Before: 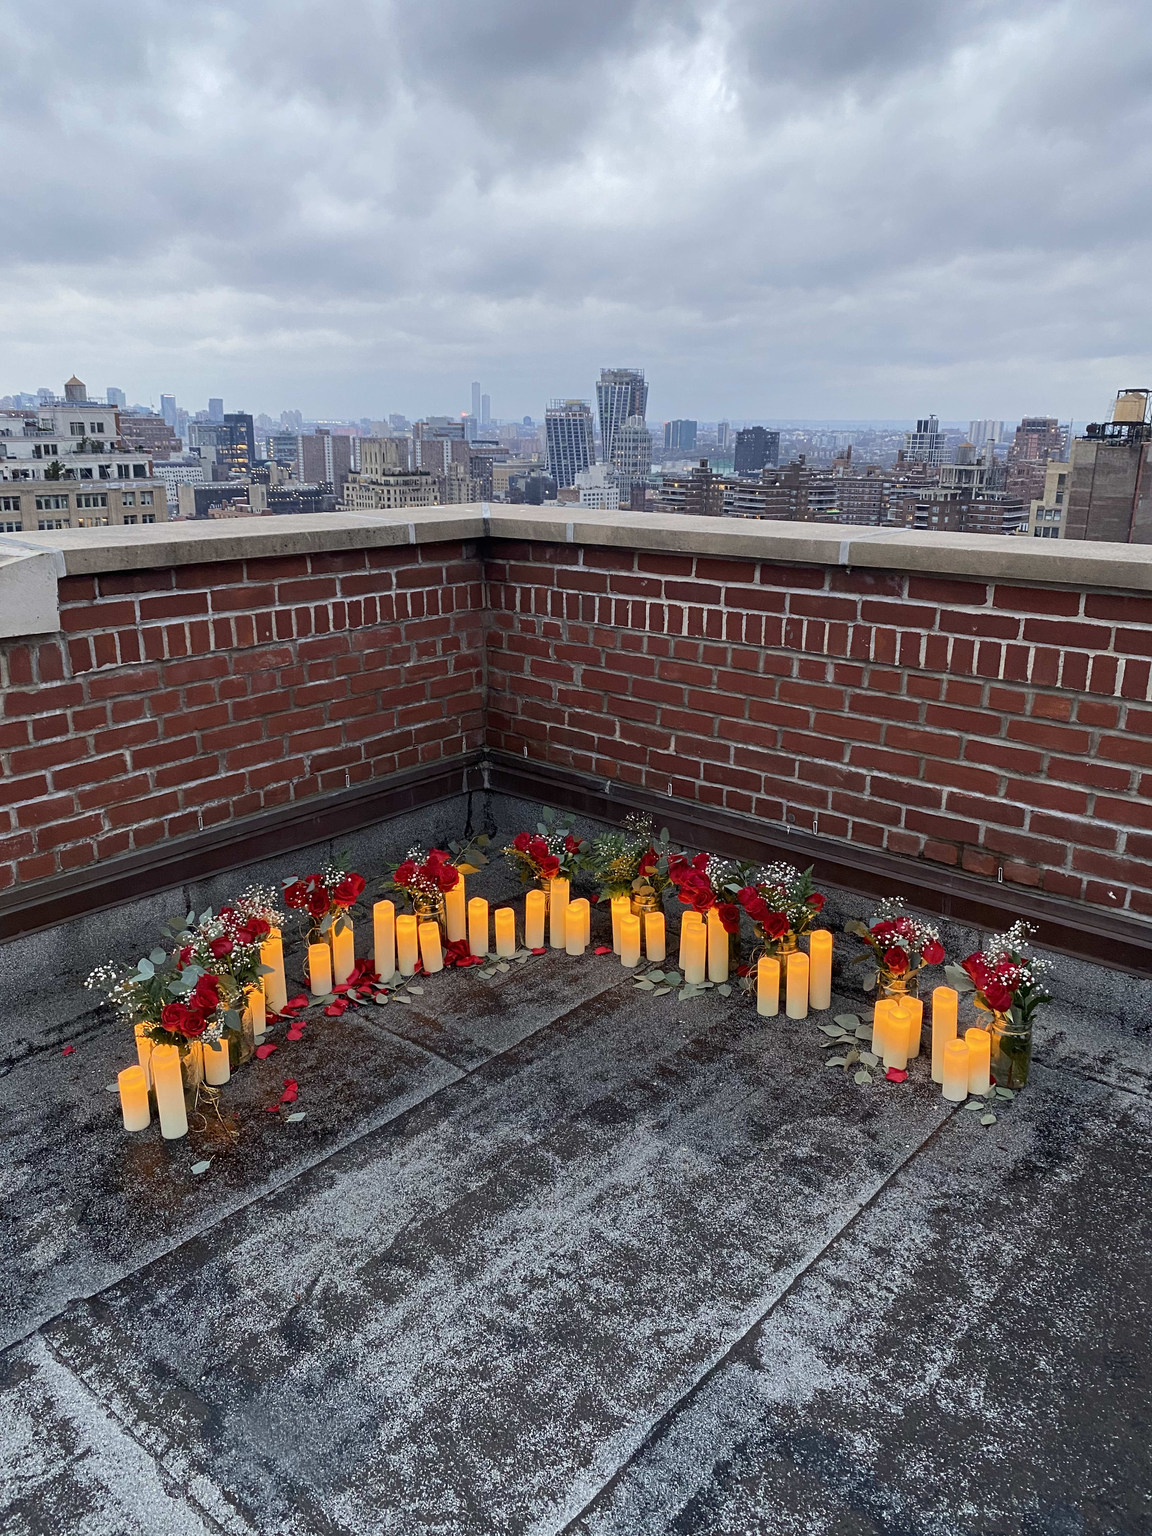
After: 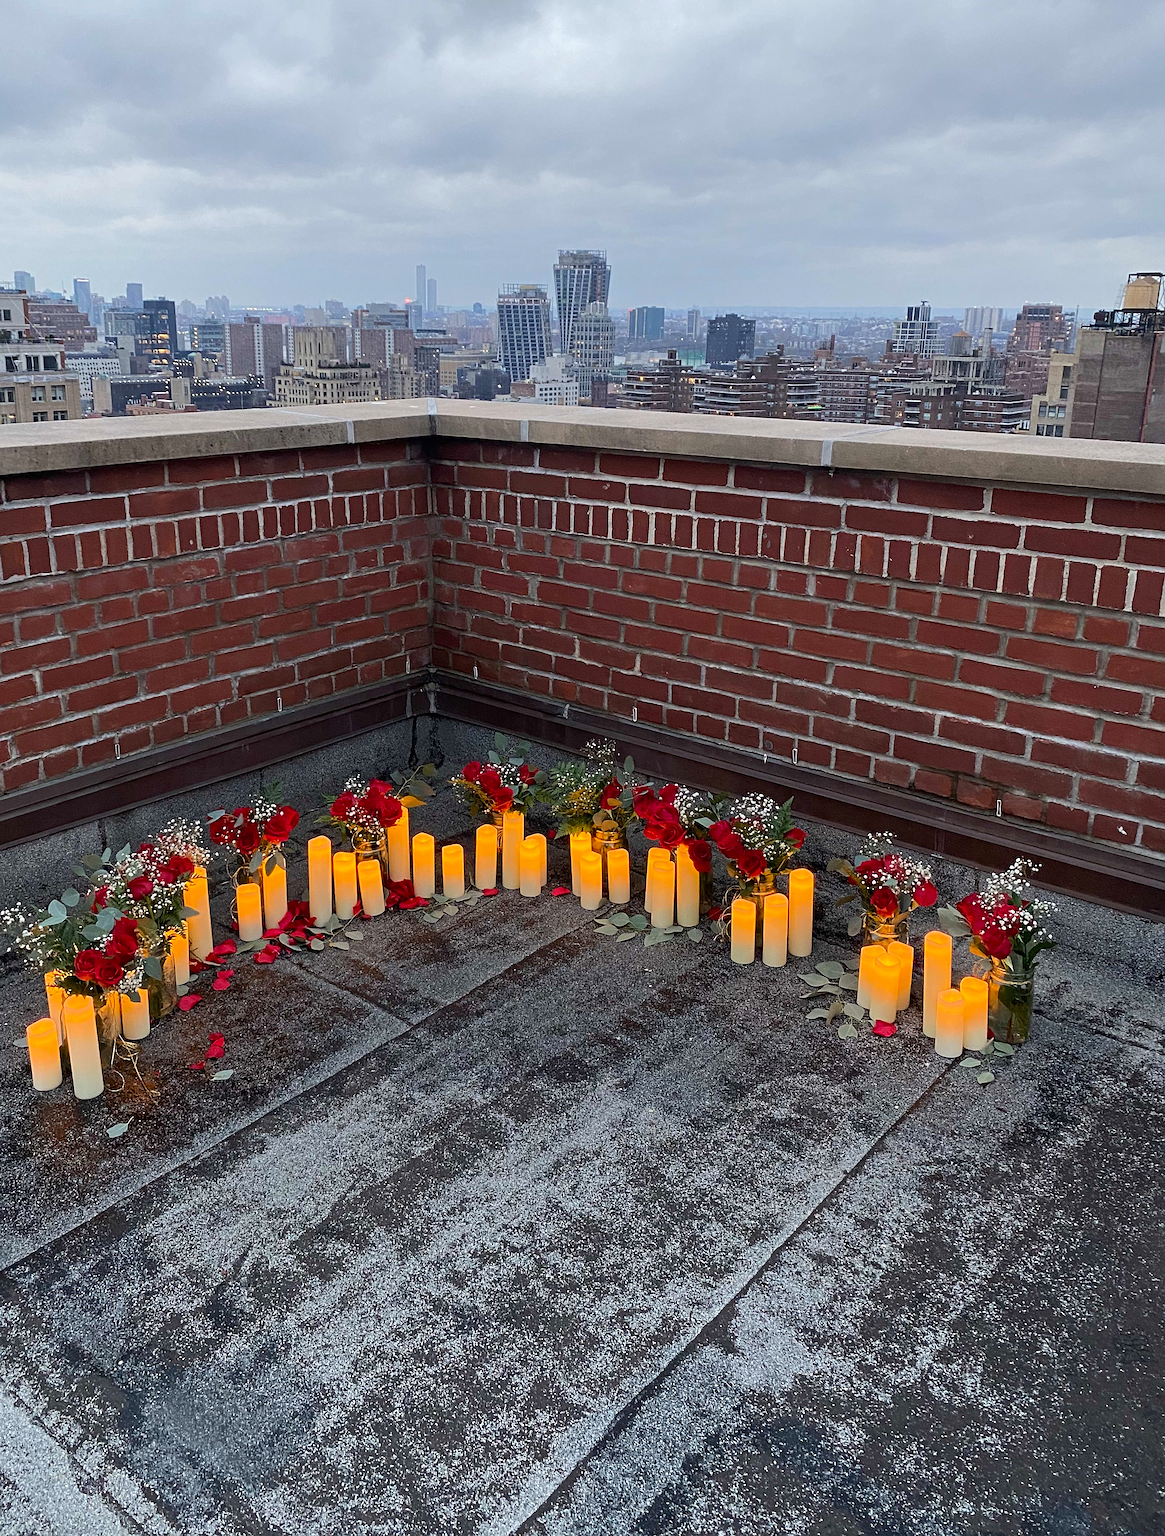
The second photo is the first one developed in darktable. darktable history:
sharpen: on, module defaults
crop and rotate: left 8.178%, top 9.241%
